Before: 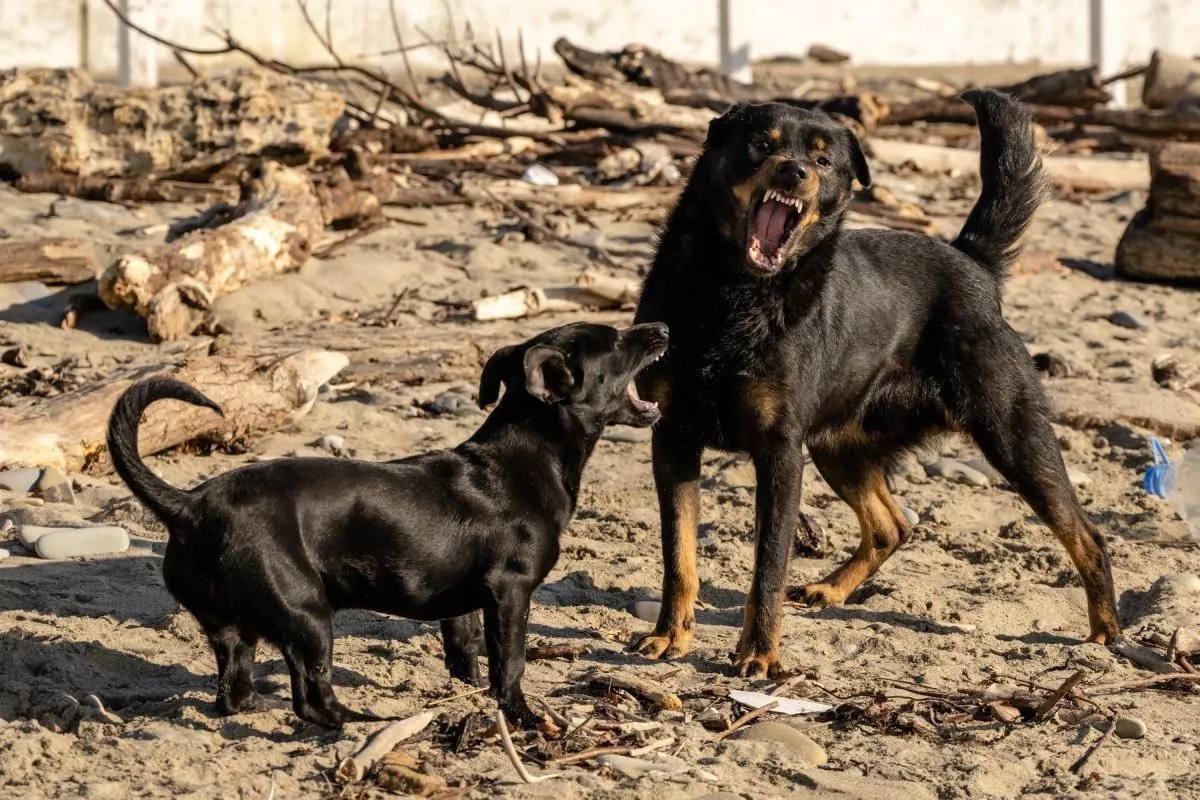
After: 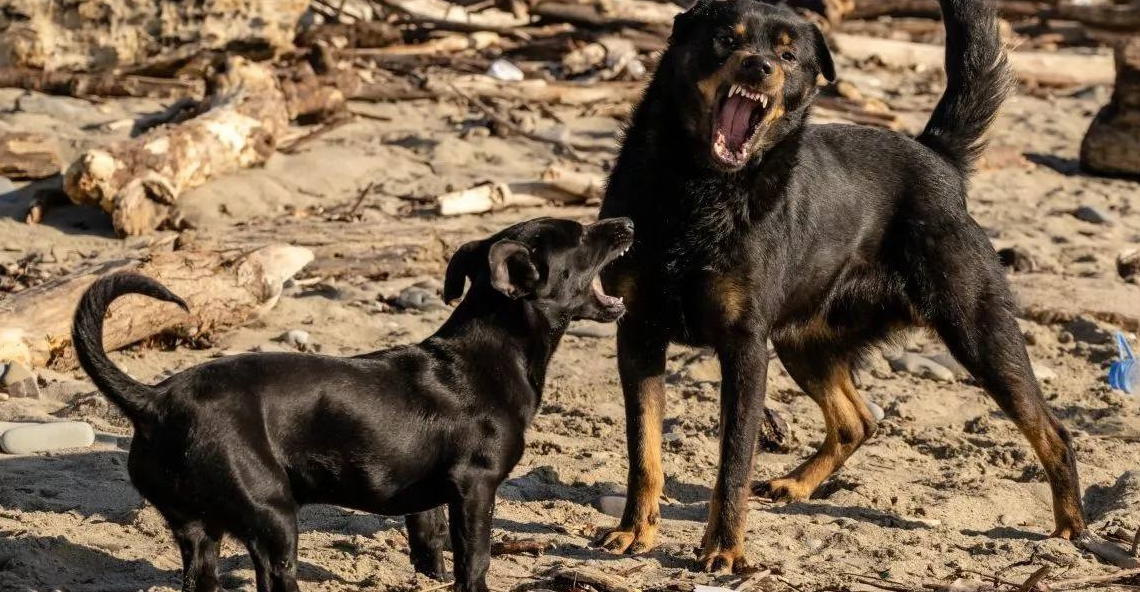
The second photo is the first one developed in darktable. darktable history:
crop and rotate: left 2.991%, top 13.302%, right 1.981%, bottom 12.636%
rotate and perspective: crop left 0, crop top 0
